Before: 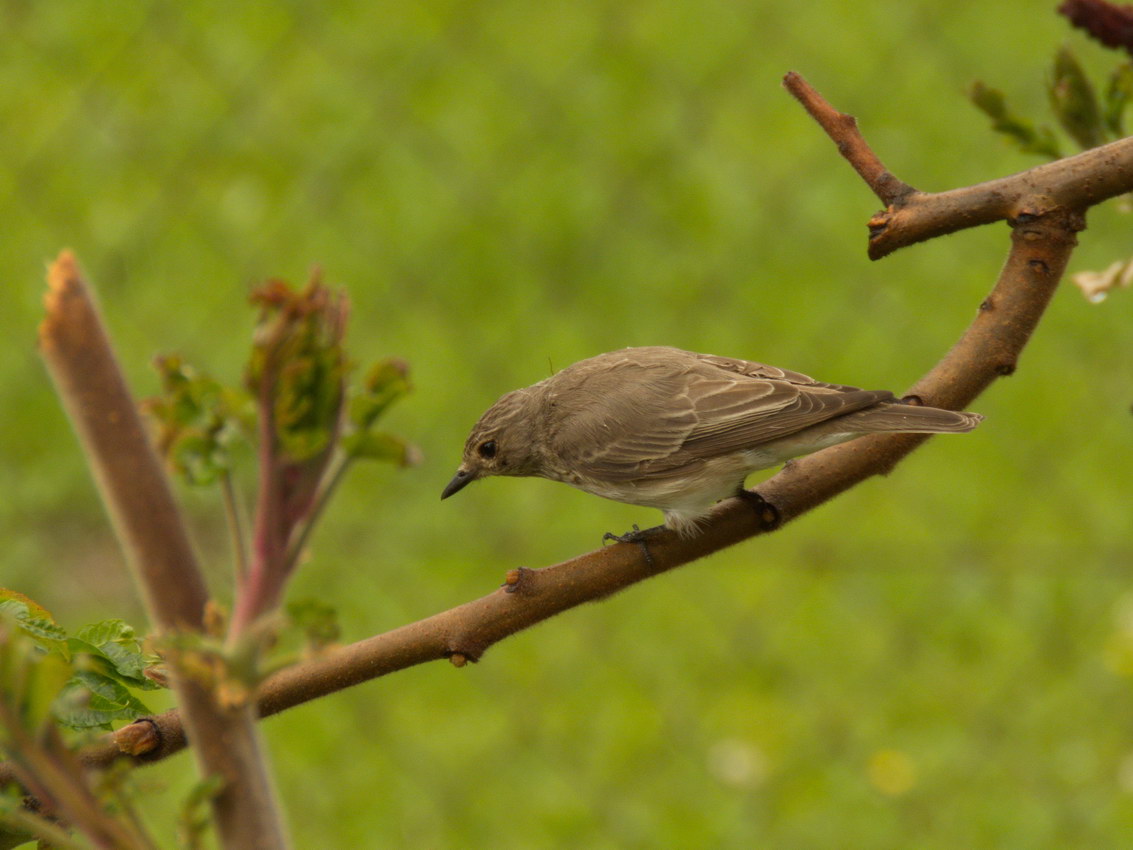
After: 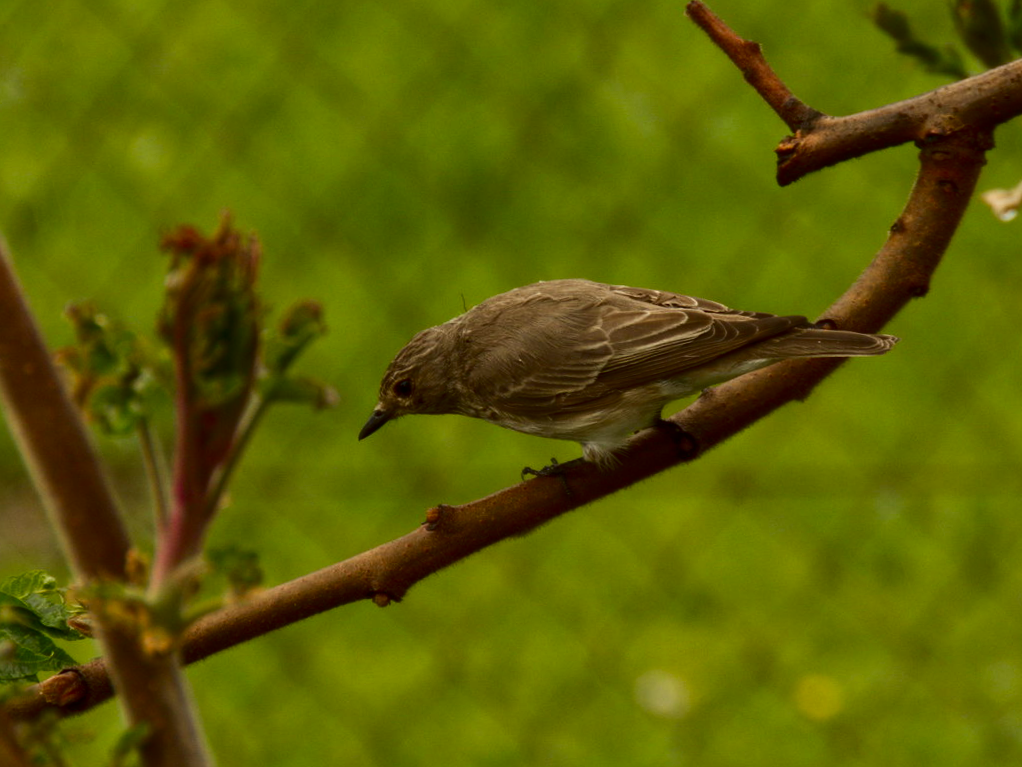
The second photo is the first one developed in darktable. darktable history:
crop and rotate: angle 1.96°, left 5.673%, top 5.673%
contrast brightness saturation: contrast 0.19, brightness -0.24, saturation 0.11
